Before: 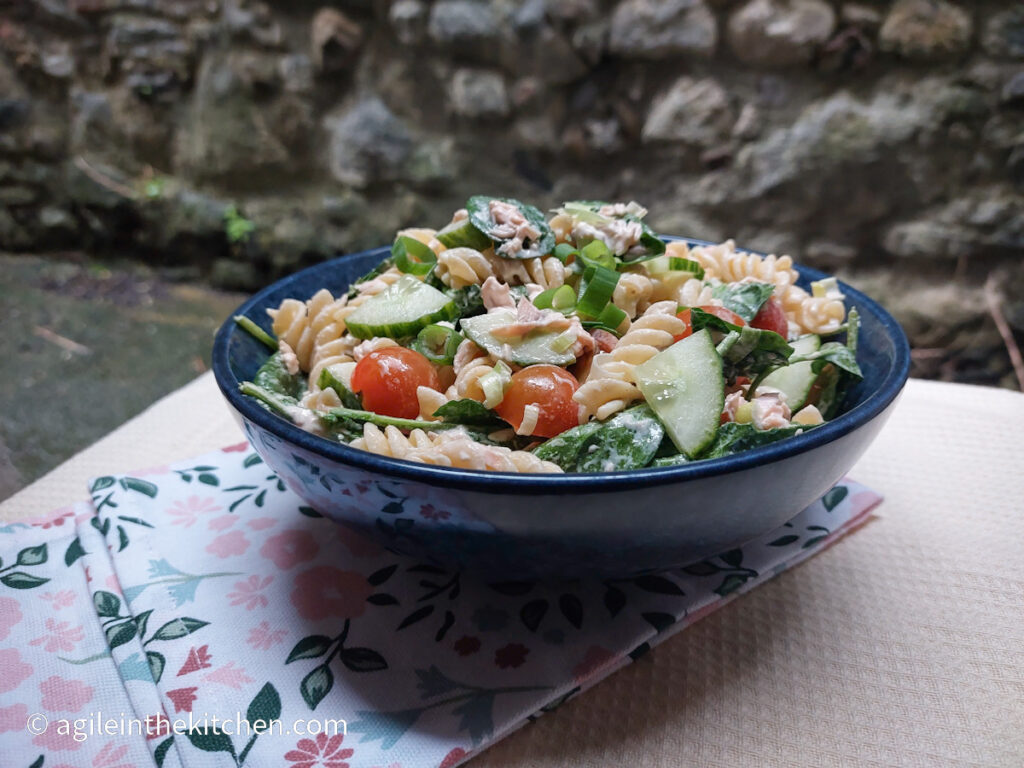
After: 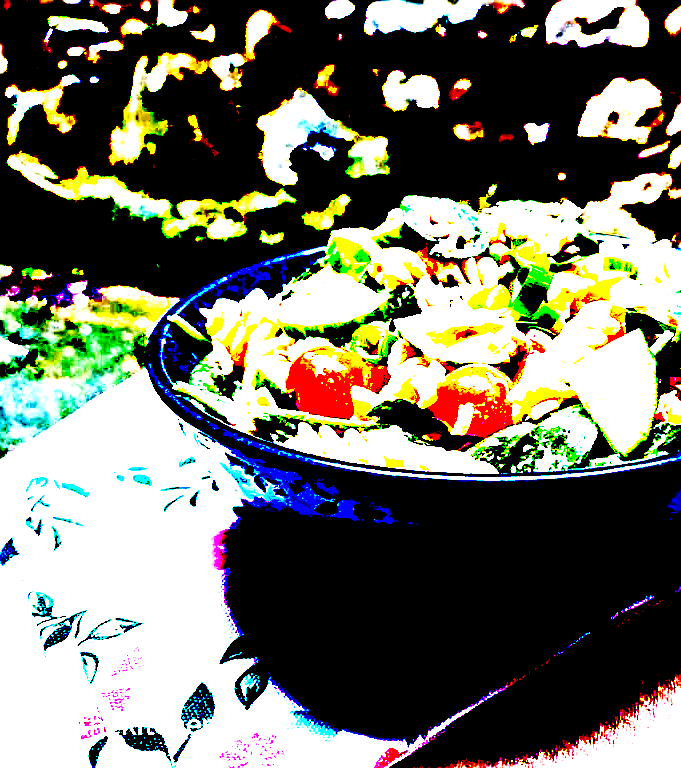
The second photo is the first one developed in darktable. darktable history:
exposure: black level correction 0.098, exposure 3.036 EV, compensate highlight preservation false
crop and rotate: left 6.488%, right 26.938%
sharpen: on, module defaults
